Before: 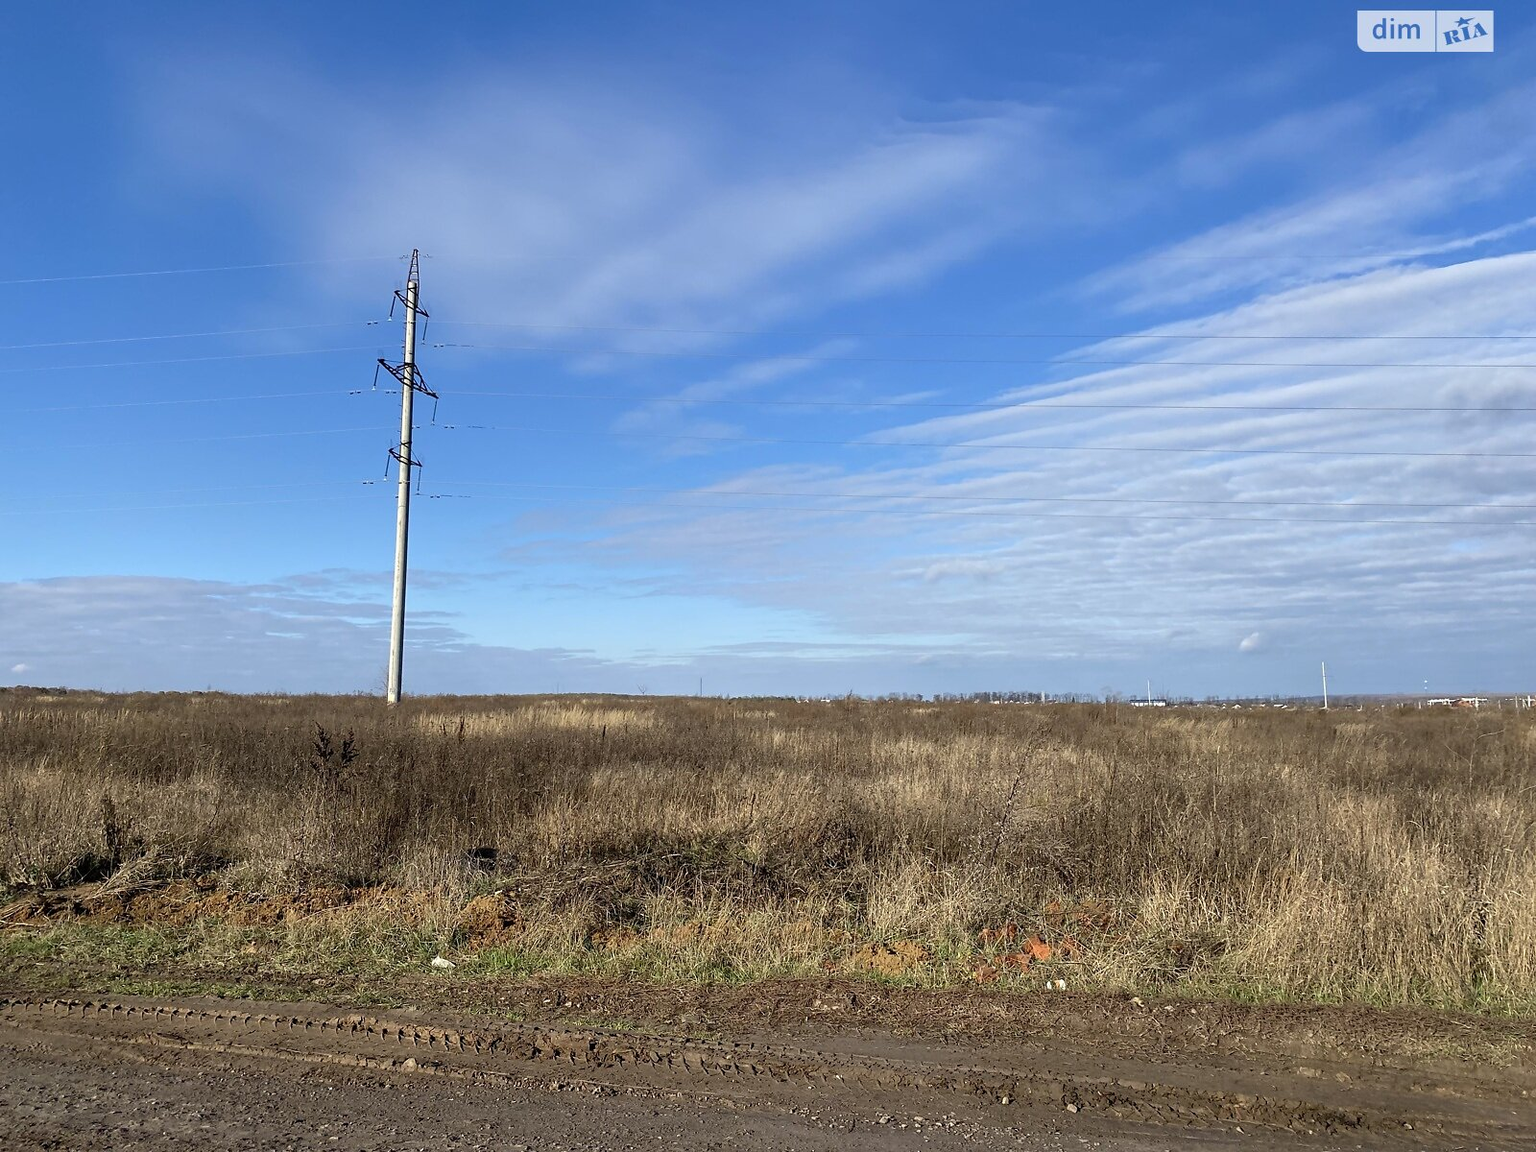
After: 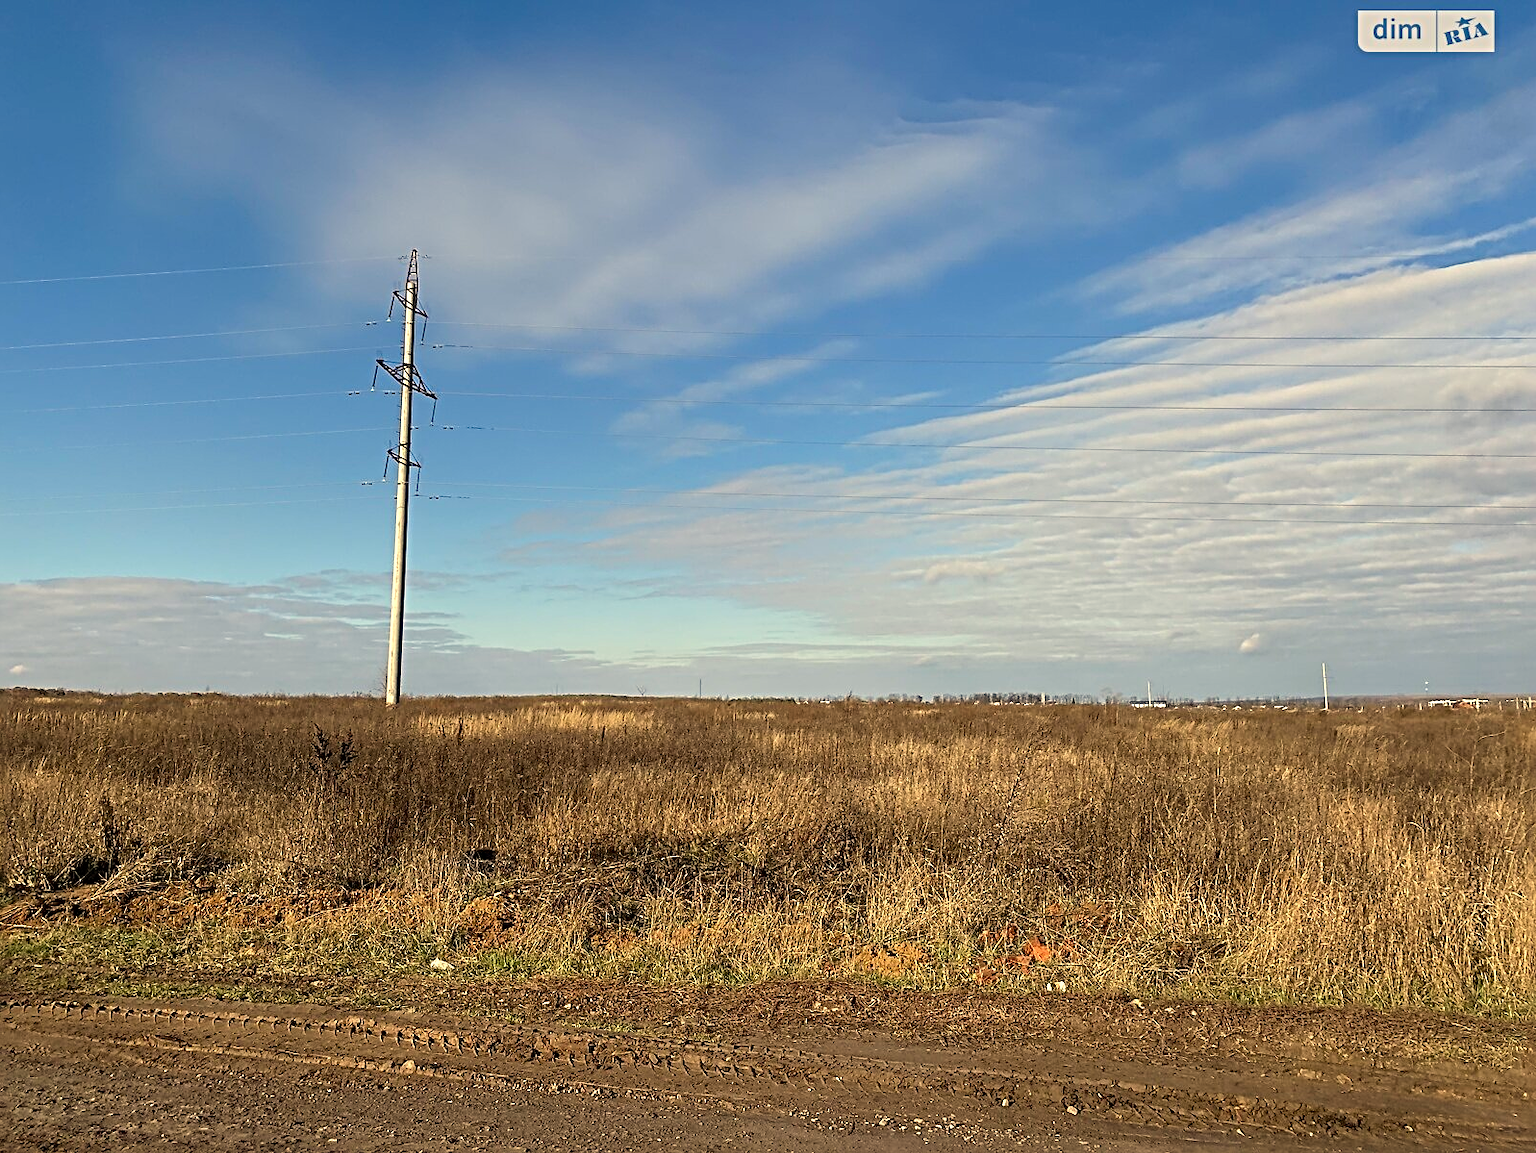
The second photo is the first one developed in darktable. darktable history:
crop and rotate: left 0.126%
white balance: red 1.123, blue 0.83
contrast brightness saturation: contrast 0.04, saturation 0.16
sharpen: radius 4
